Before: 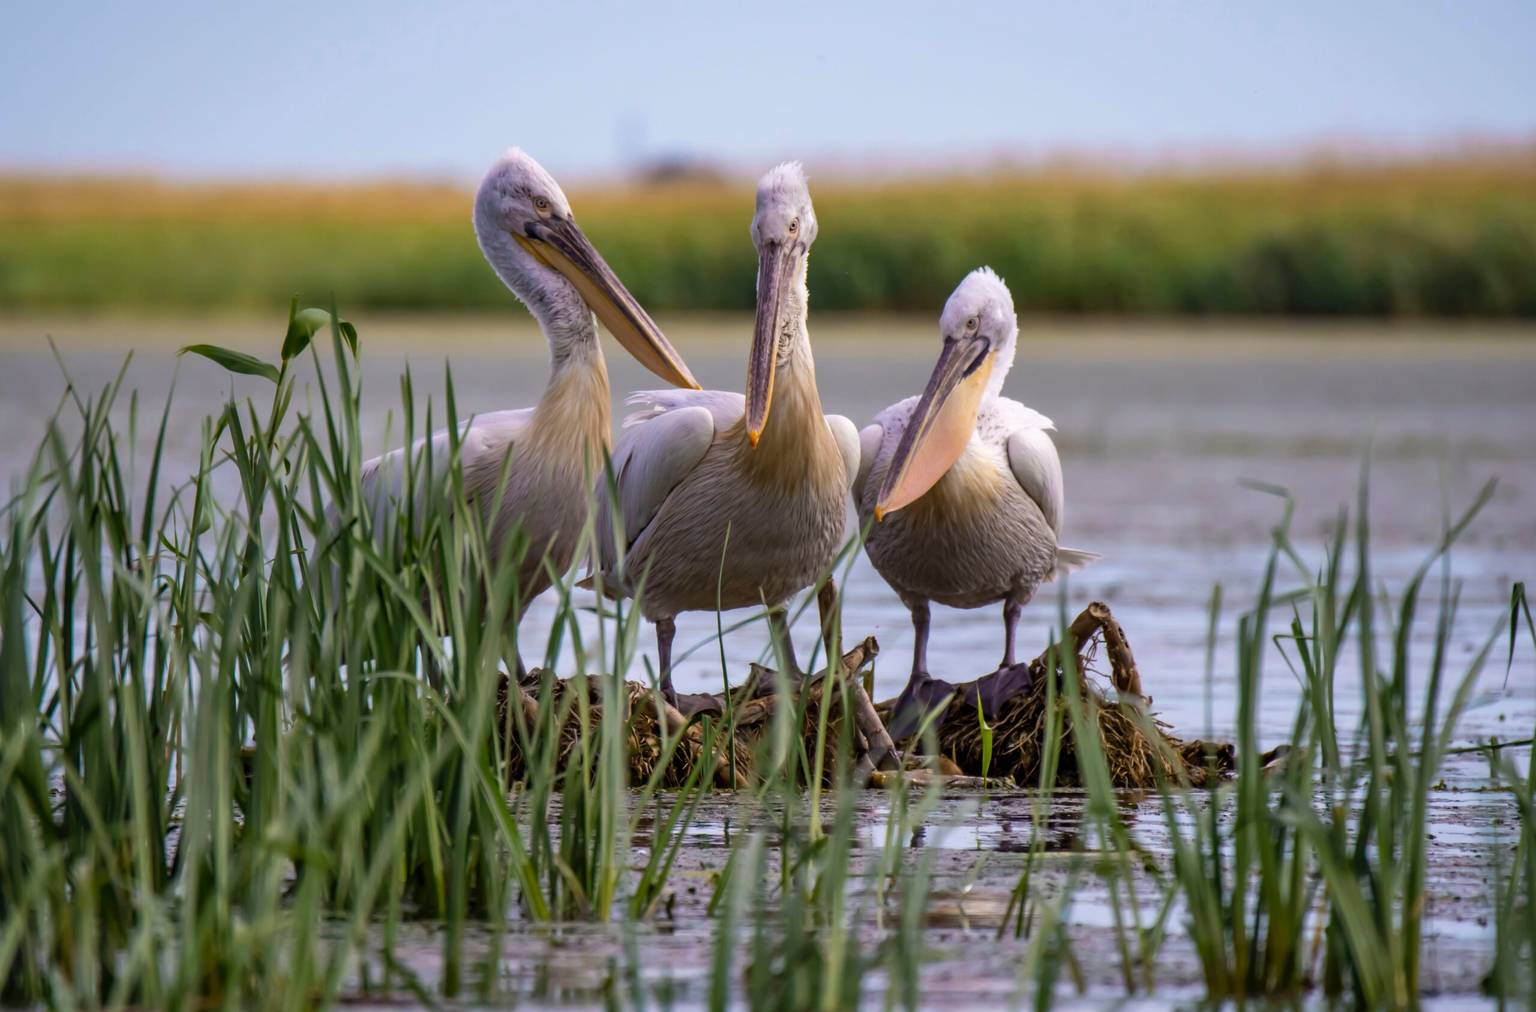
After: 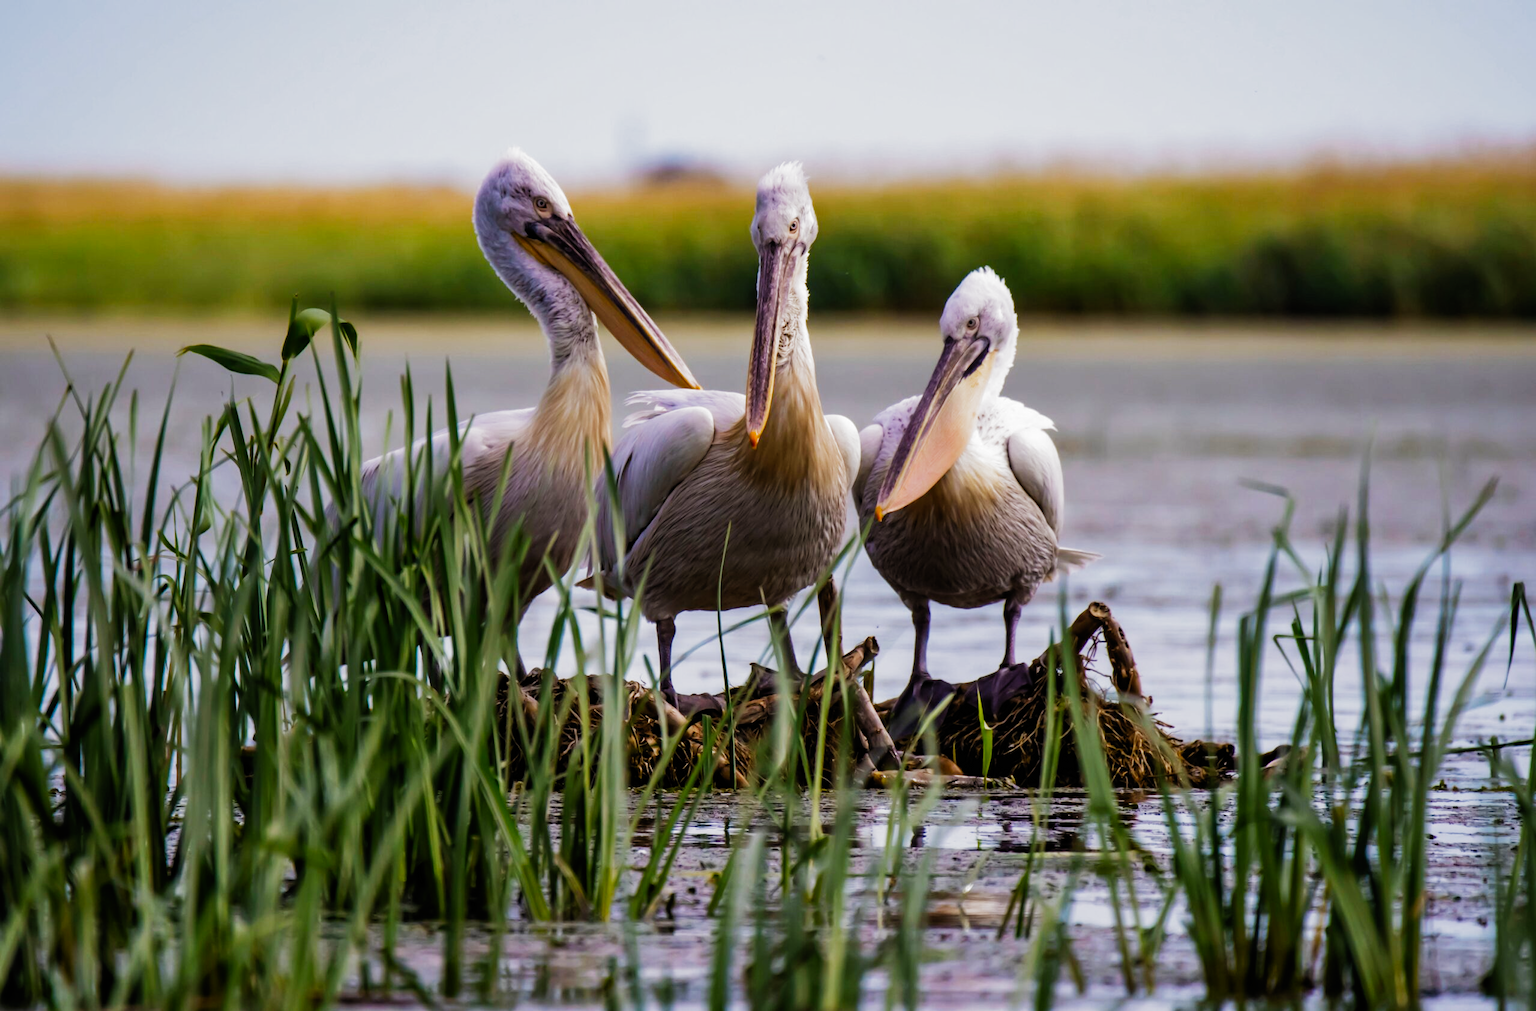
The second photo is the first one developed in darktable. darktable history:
filmic rgb: black relative exposure -6.43 EV, white relative exposure 2.43 EV, threshold 3 EV, hardness 5.27, latitude 0.1%, contrast 1.425, highlights saturation mix 2%, preserve chrominance no, color science v5 (2021), contrast in shadows safe, contrast in highlights safe, enable highlight reconstruction true
